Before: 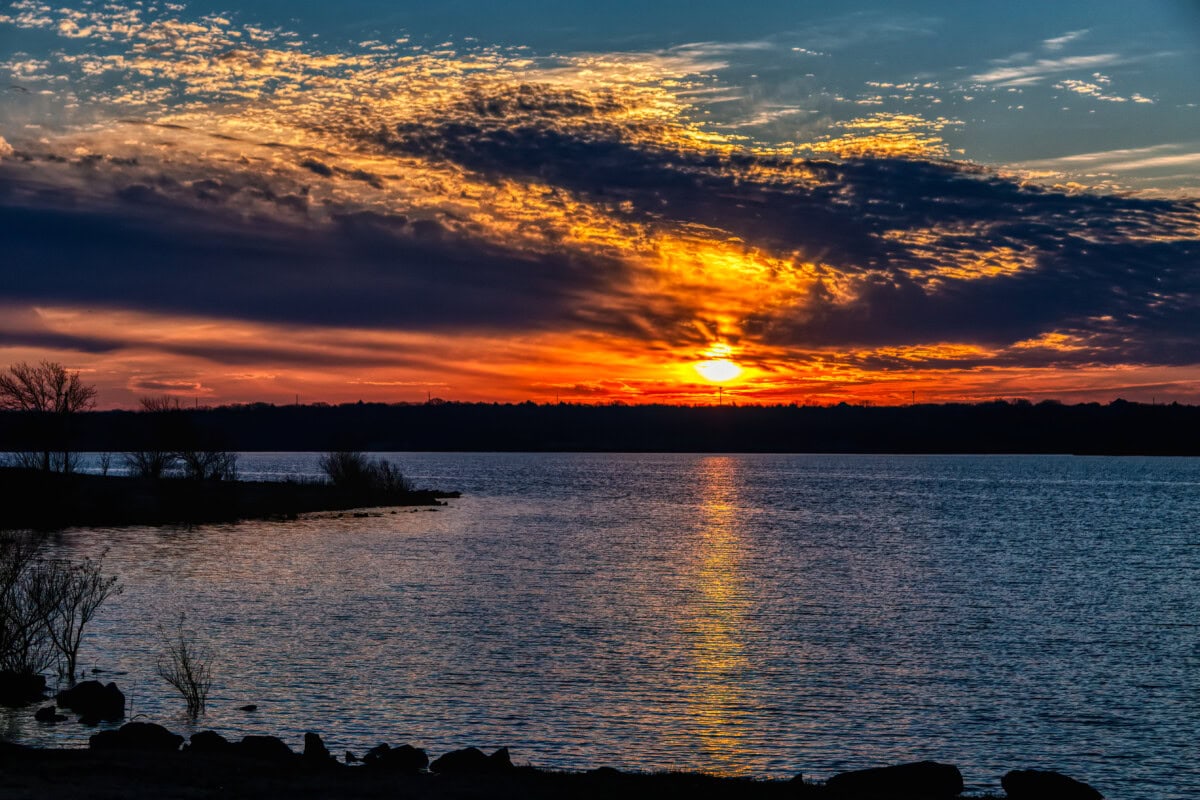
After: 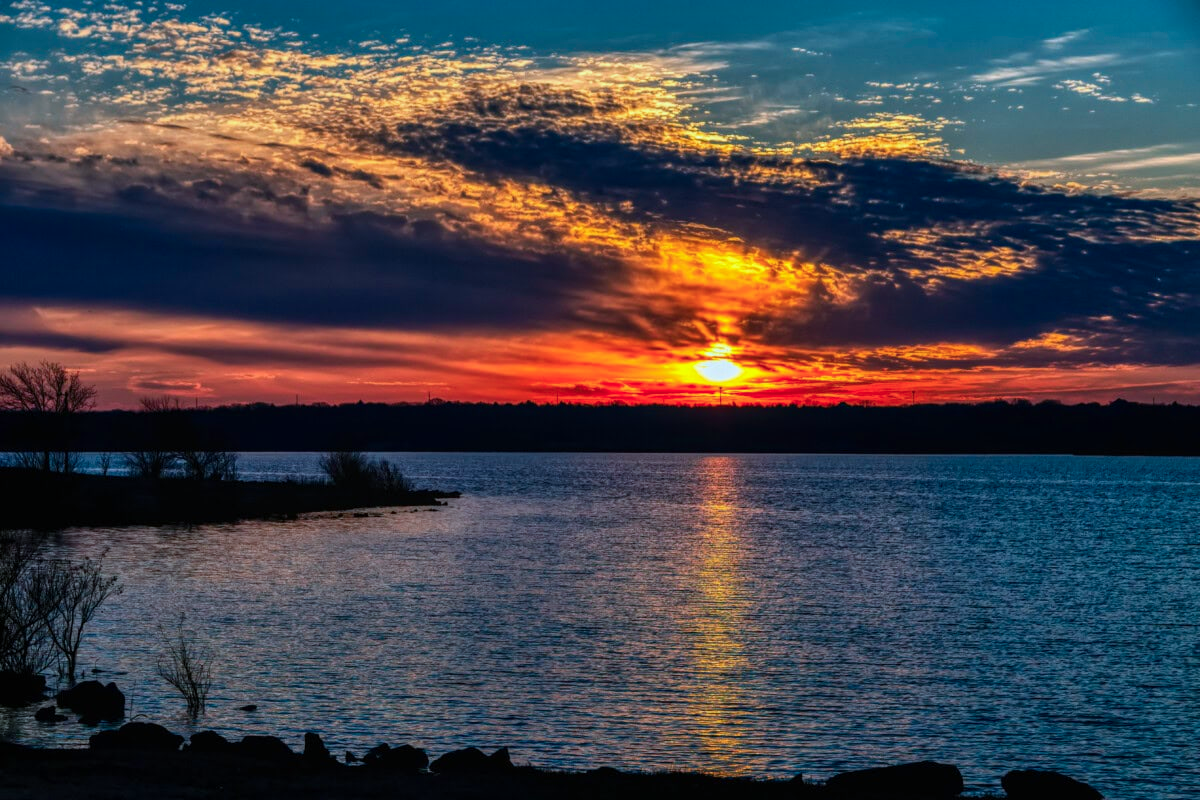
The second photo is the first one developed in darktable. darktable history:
color calibration: output R [0.972, 0.068, -0.094, 0], output G [-0.178, 1.216, -0.086, 0], output B [0.095, -0.136, 0.98, 0], x 0.37, y 0.382, temperature 4319.49 K
